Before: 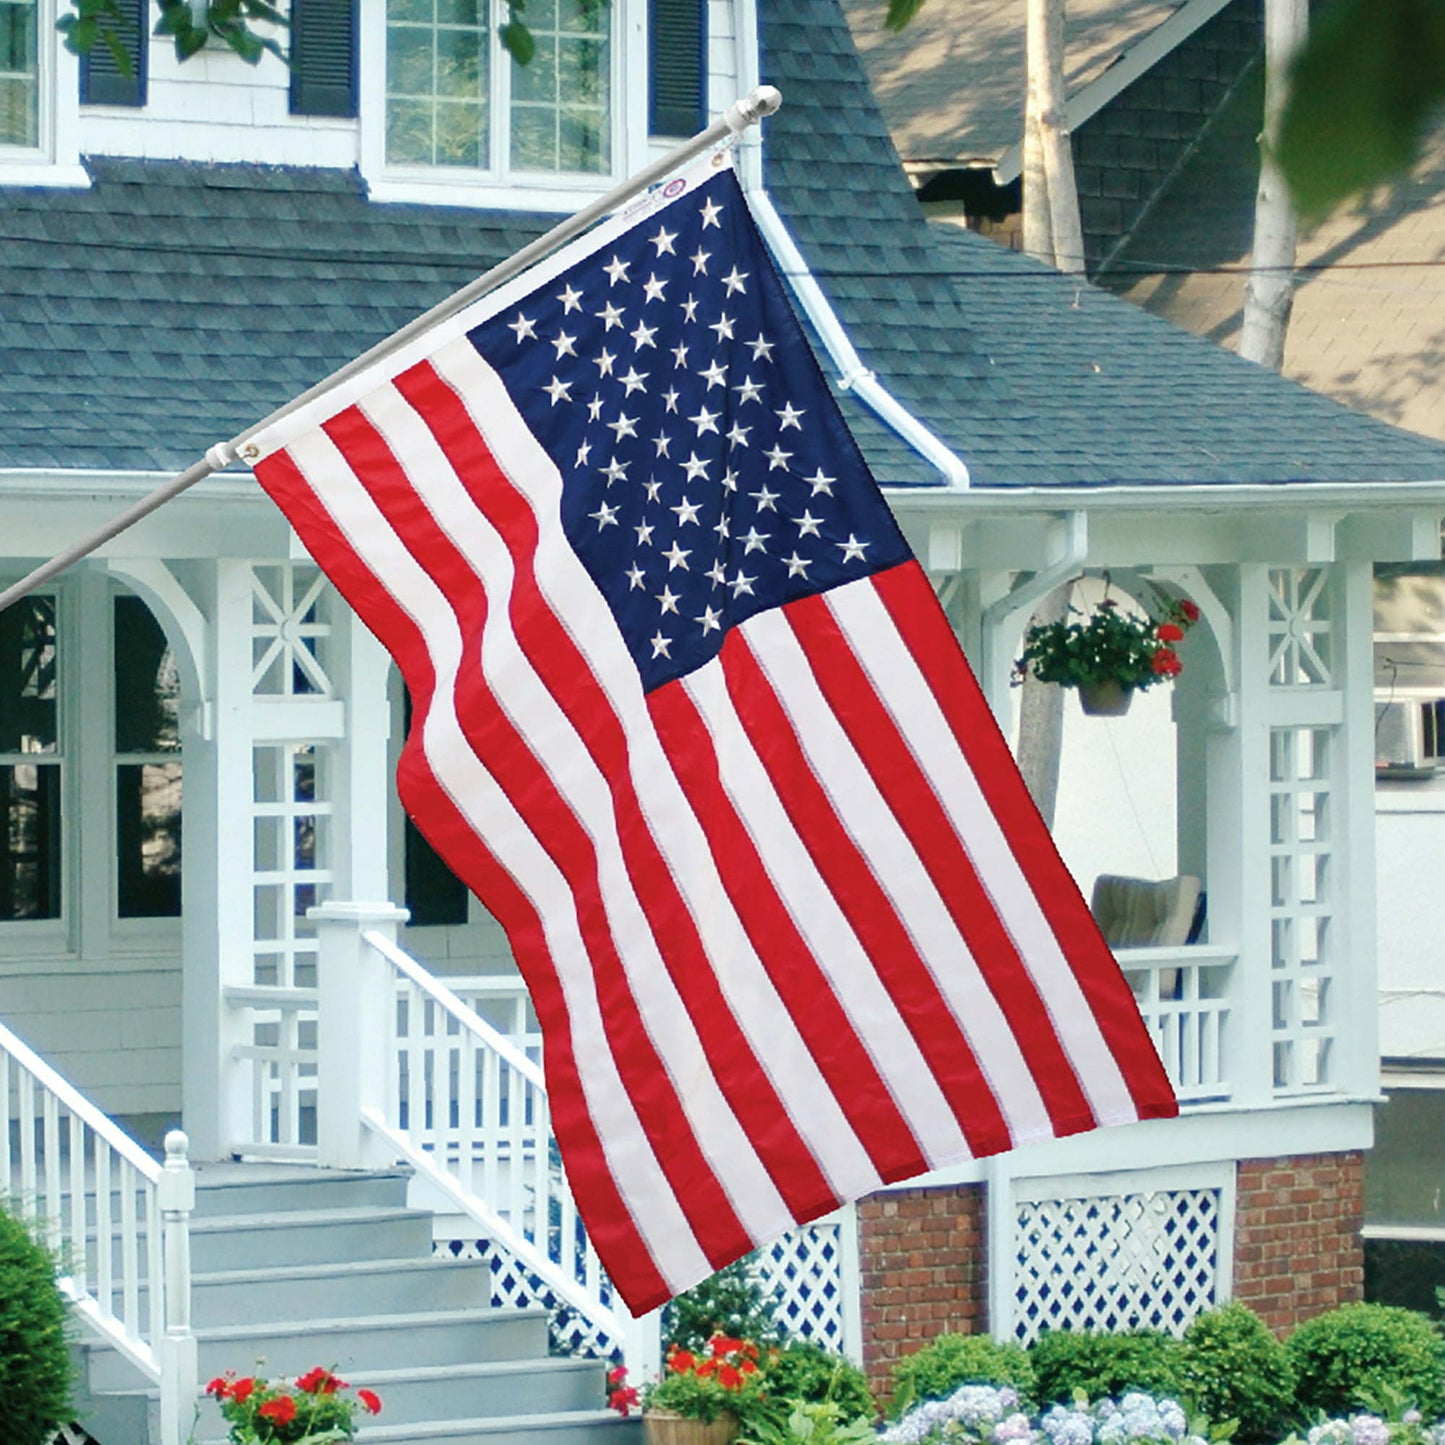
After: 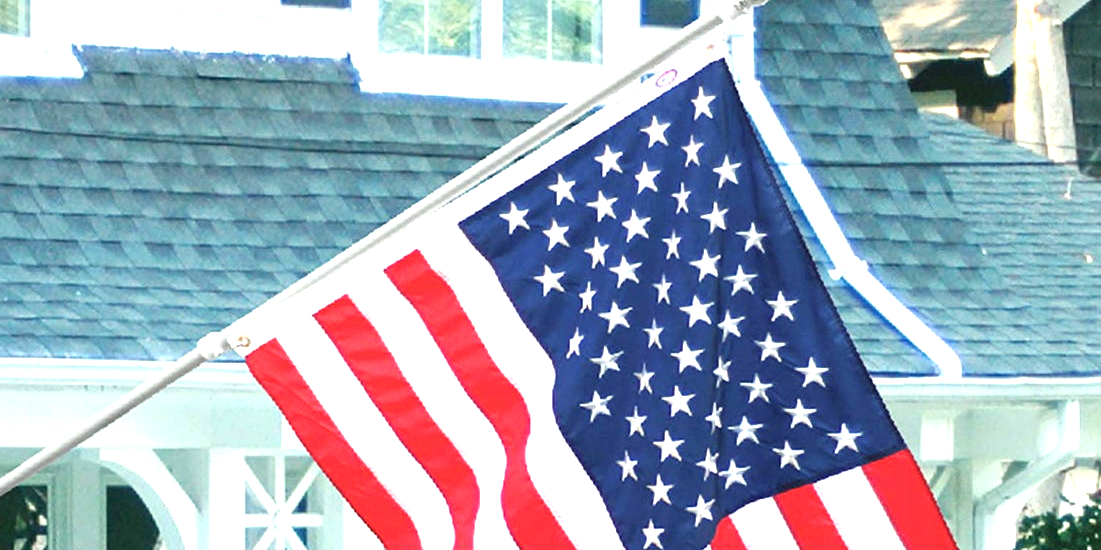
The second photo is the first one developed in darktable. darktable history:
crop: left 0.579%, top 7.627%, right 23.167%, bottom 54.275%
exposure: black level correction 0, exposure 1.198 EV, compensate exposure bias true, compensate highlight preservation false
white balance: emerald 1
